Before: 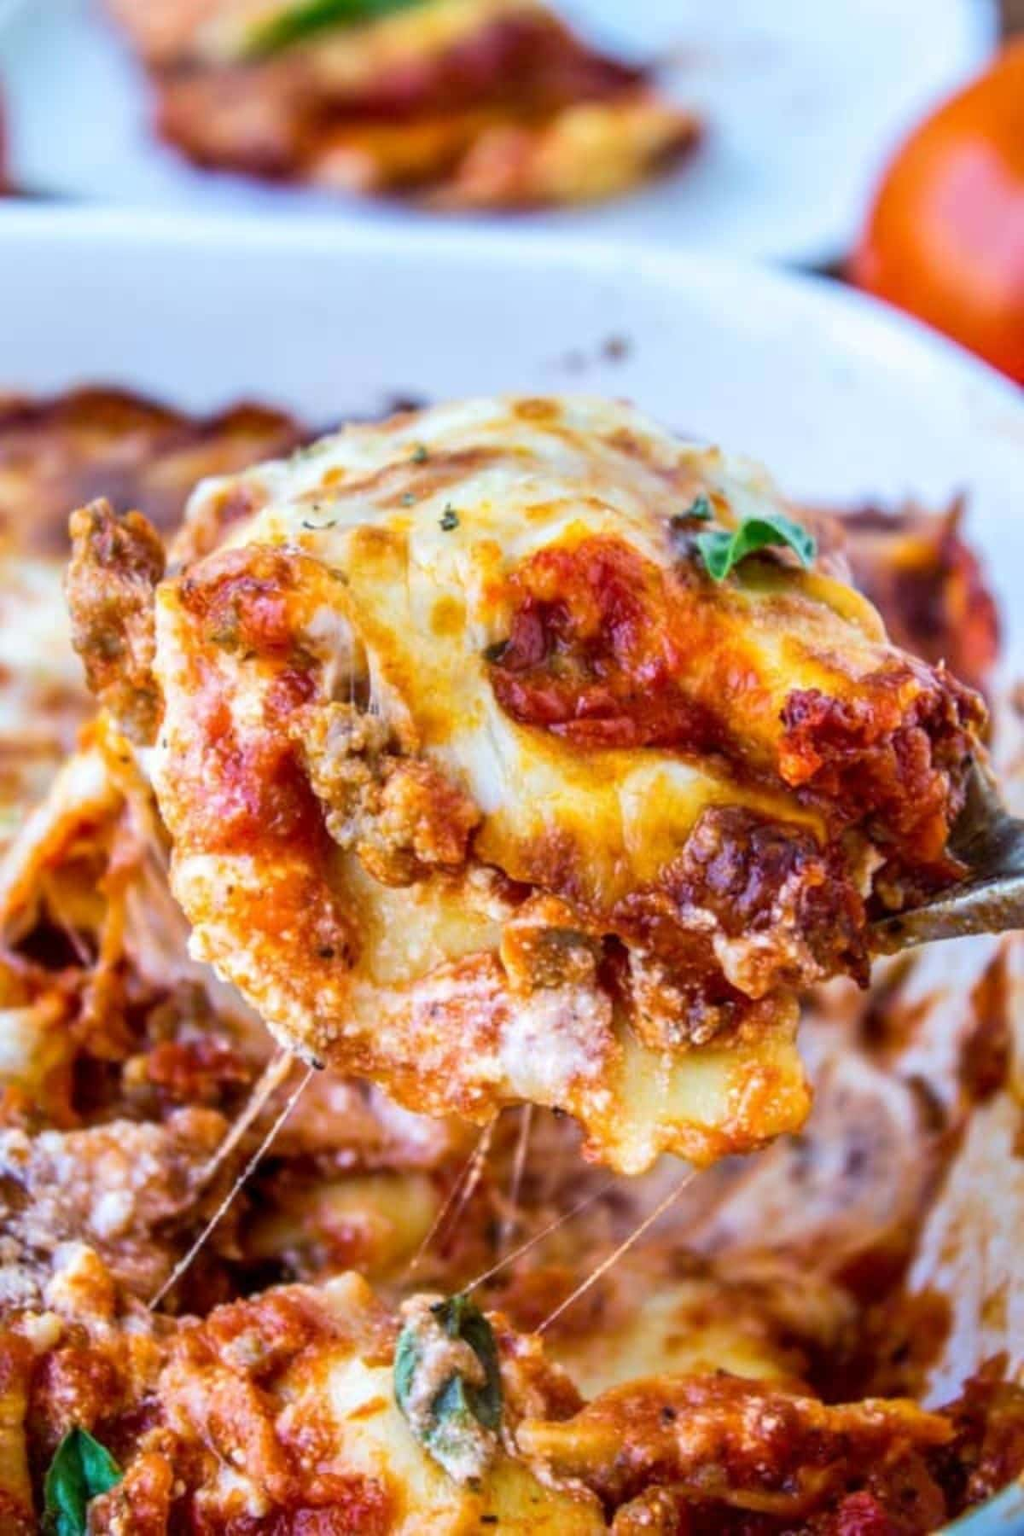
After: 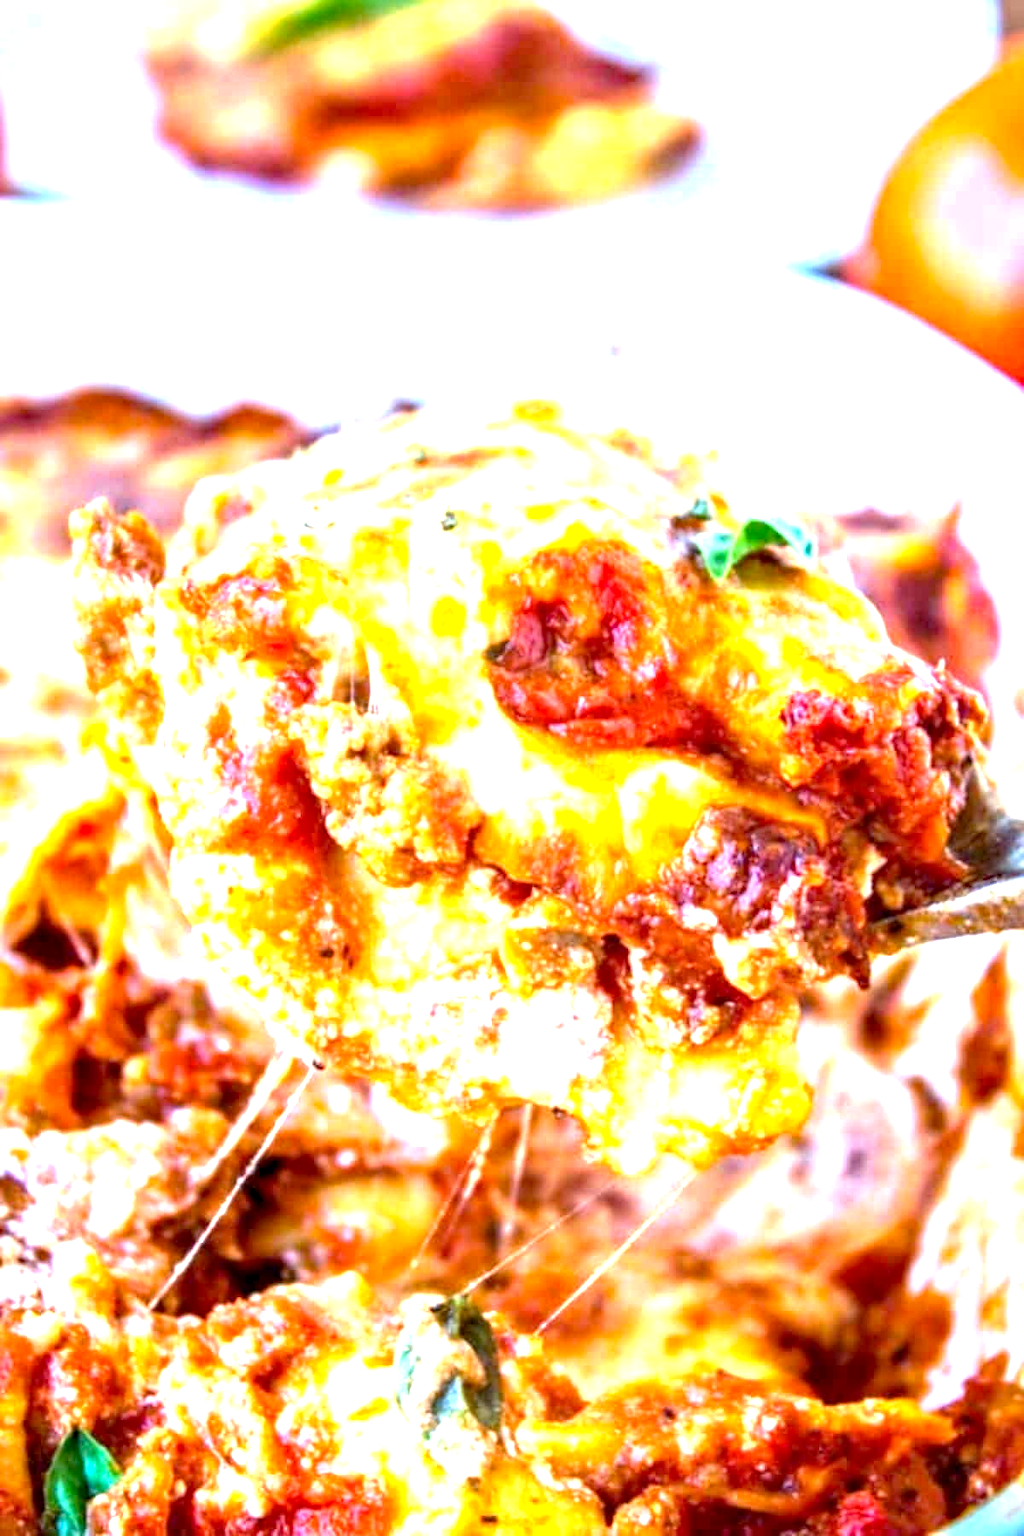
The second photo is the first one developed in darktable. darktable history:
haze removal: compatibility mode true, adaptive false
exposure: black level correction 0.001, exposure 1.854 EV, compensate exposure bias true, compensate highlight preservation false
